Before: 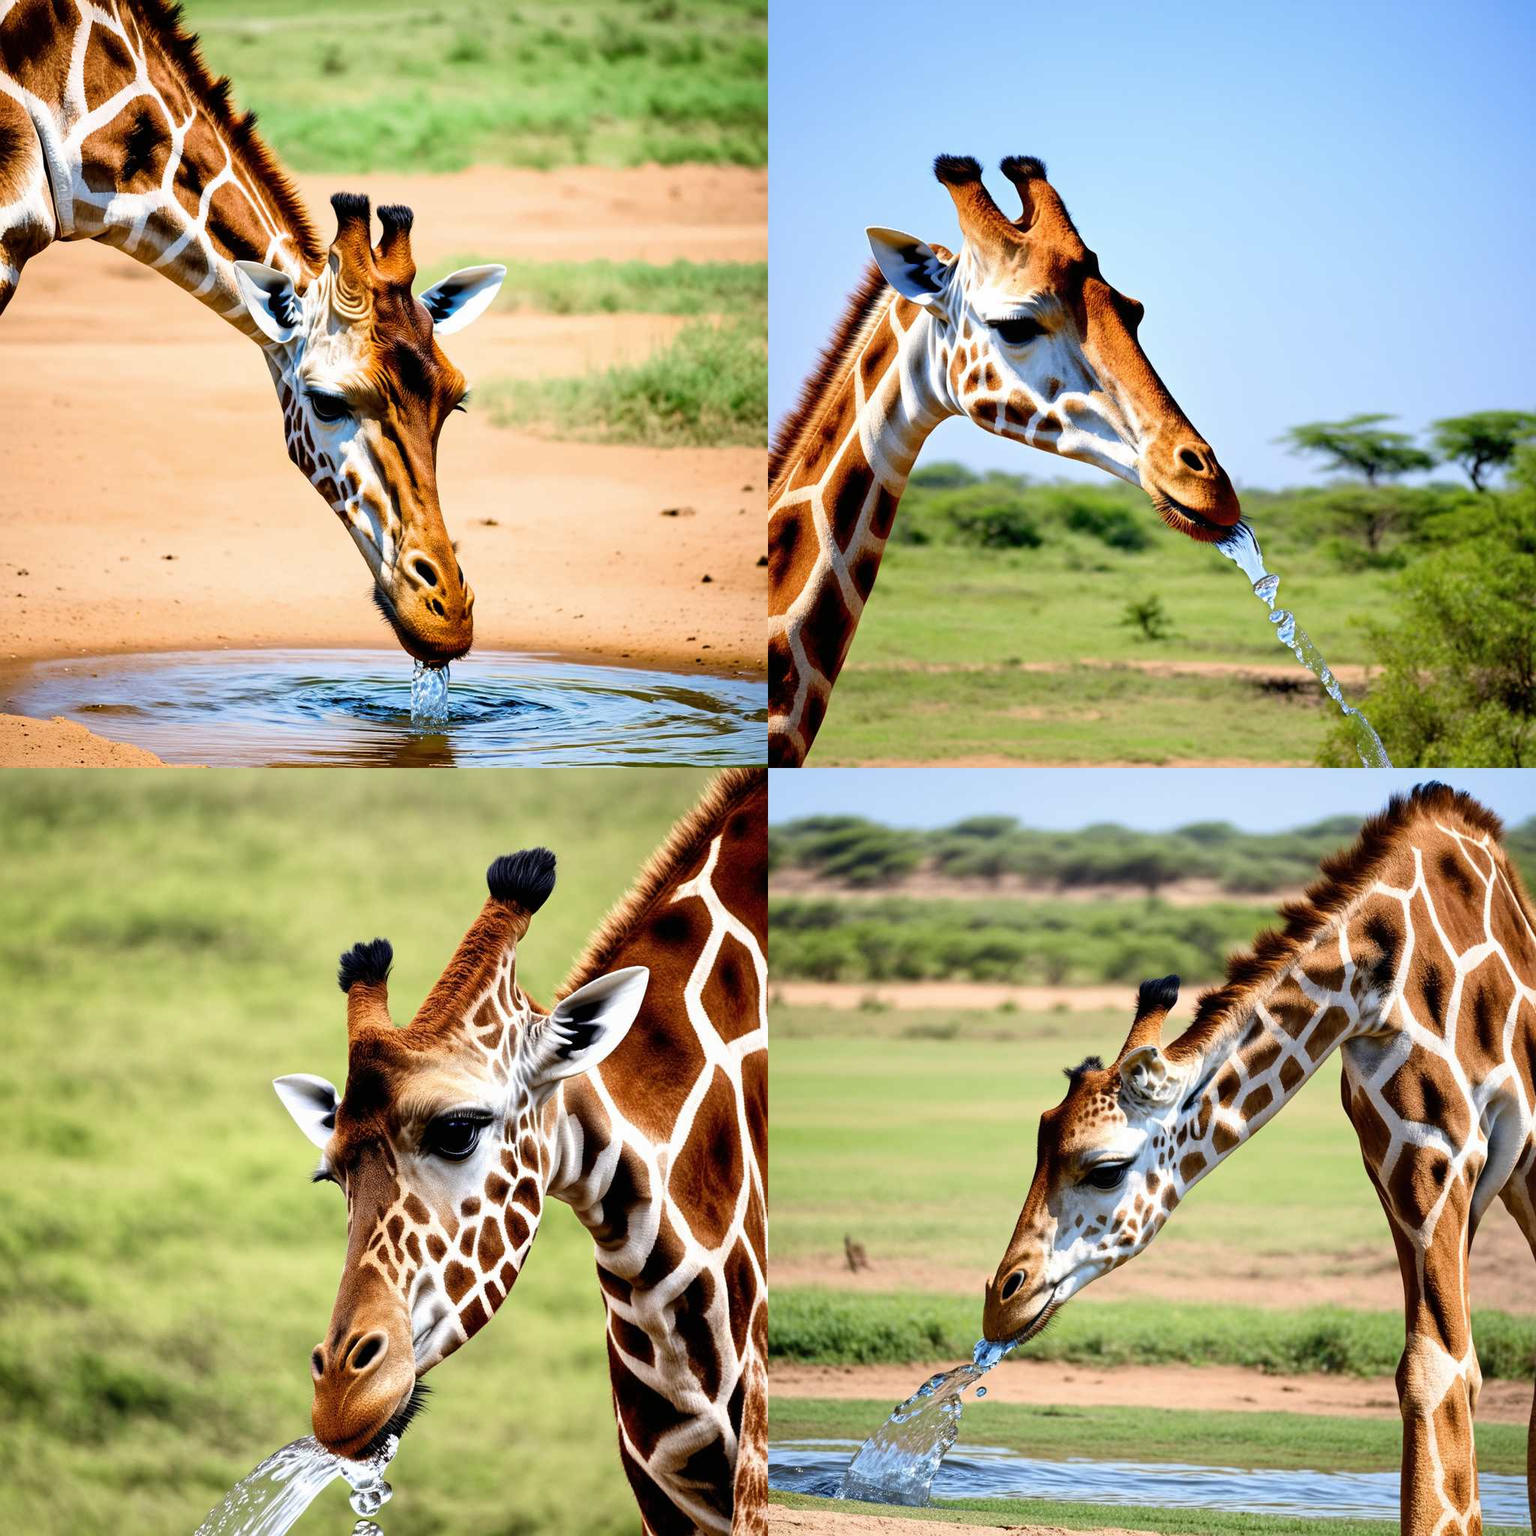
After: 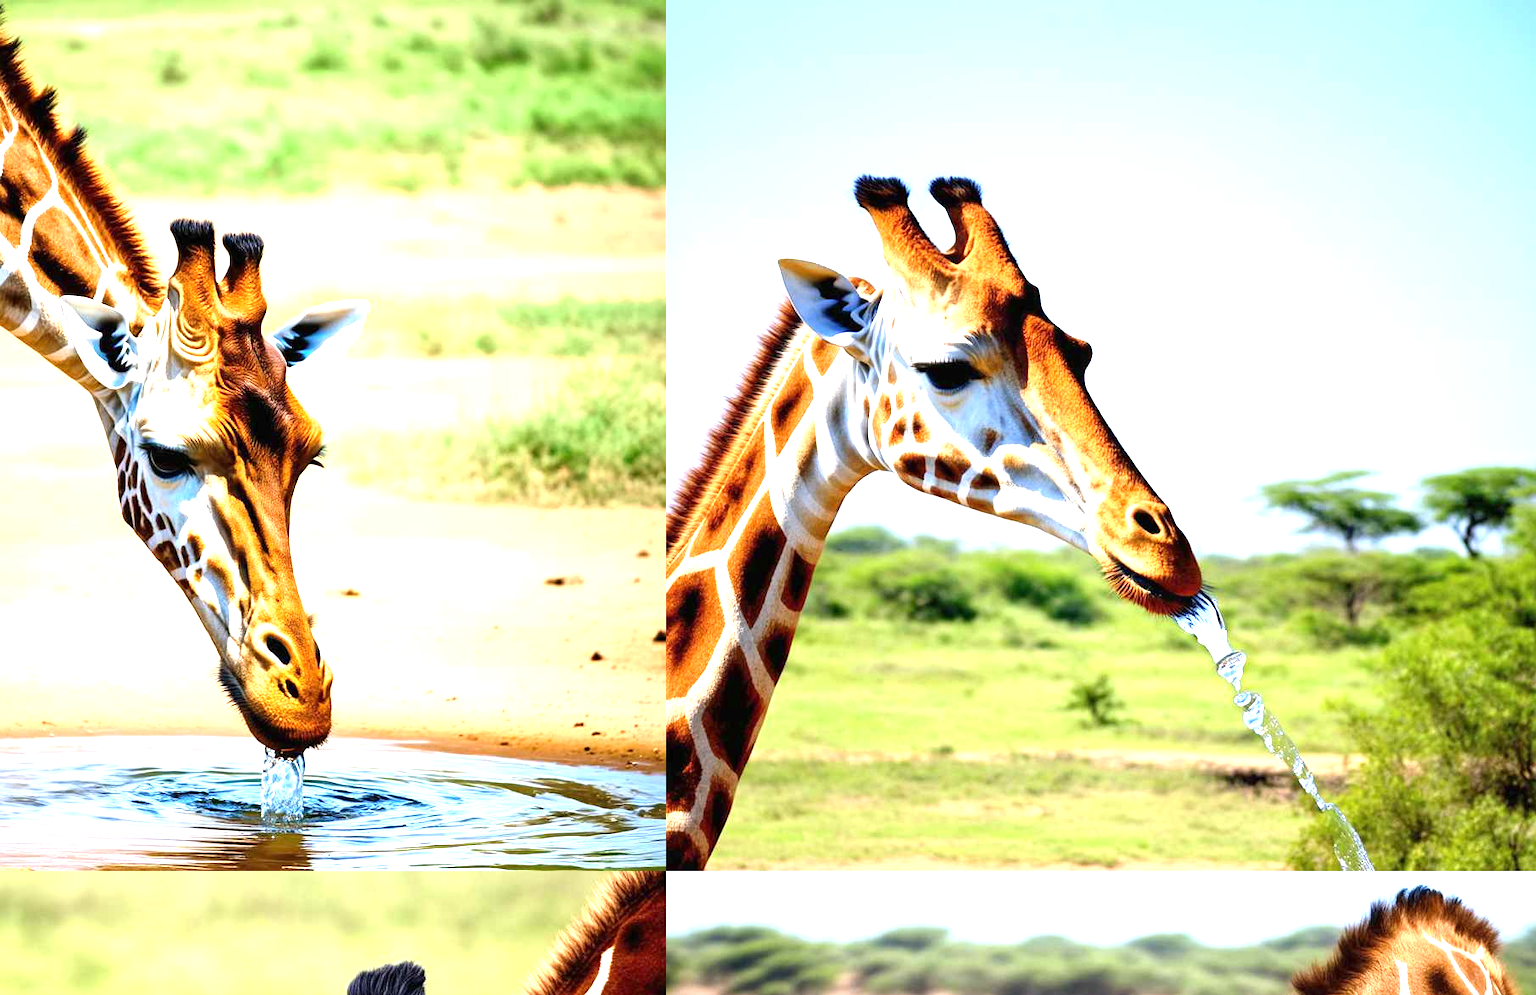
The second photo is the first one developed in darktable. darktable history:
crop and rotate: left 11.812%, bottom 42.776%
exposure: black level correction 0, exposure 1.173 EV, compensate exposure bias true, compensate highlight preservation false
